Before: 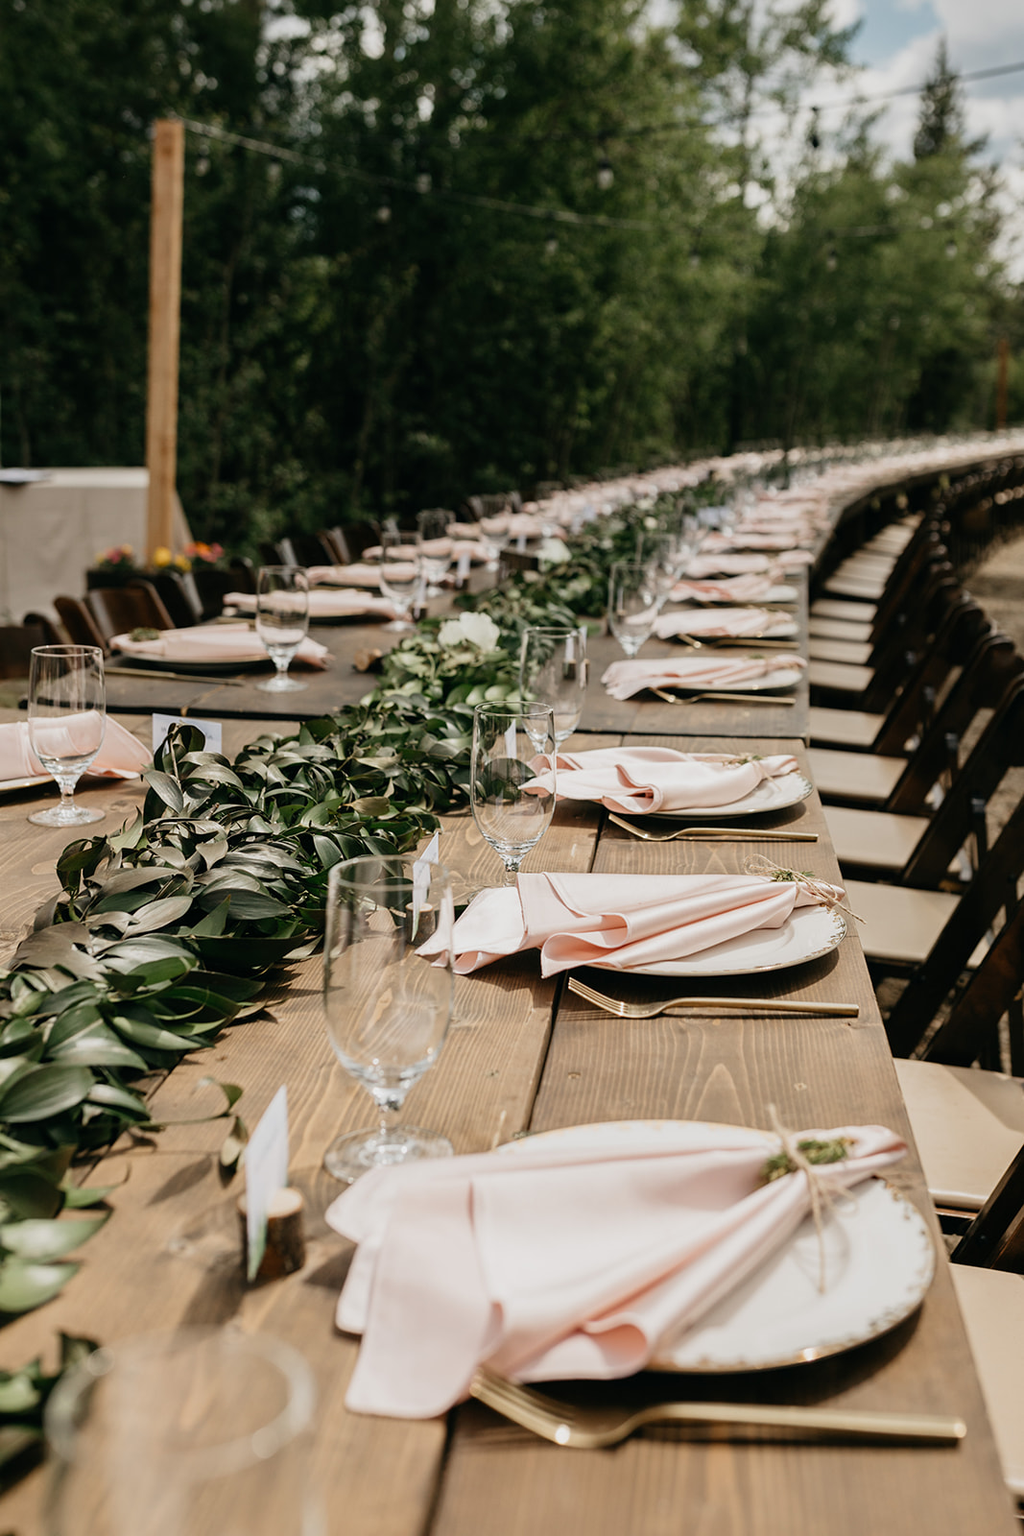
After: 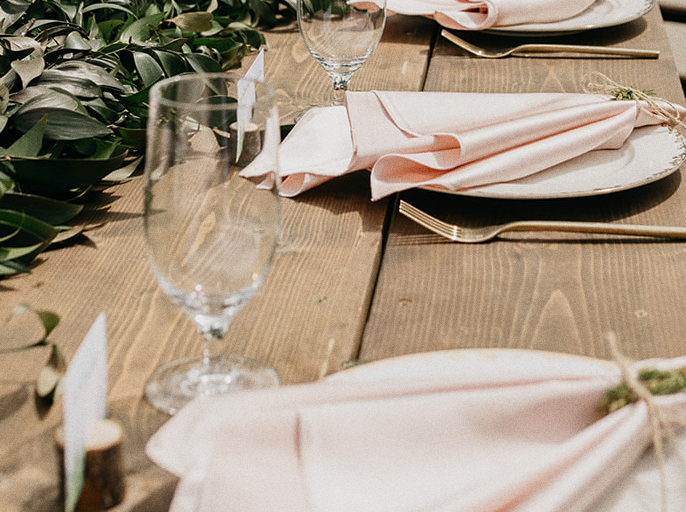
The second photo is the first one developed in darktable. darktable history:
grain: coarseness 3.21 ISO
crop: left 18.091%, top 51.13%, right 17.525%, bottom 16.85%
